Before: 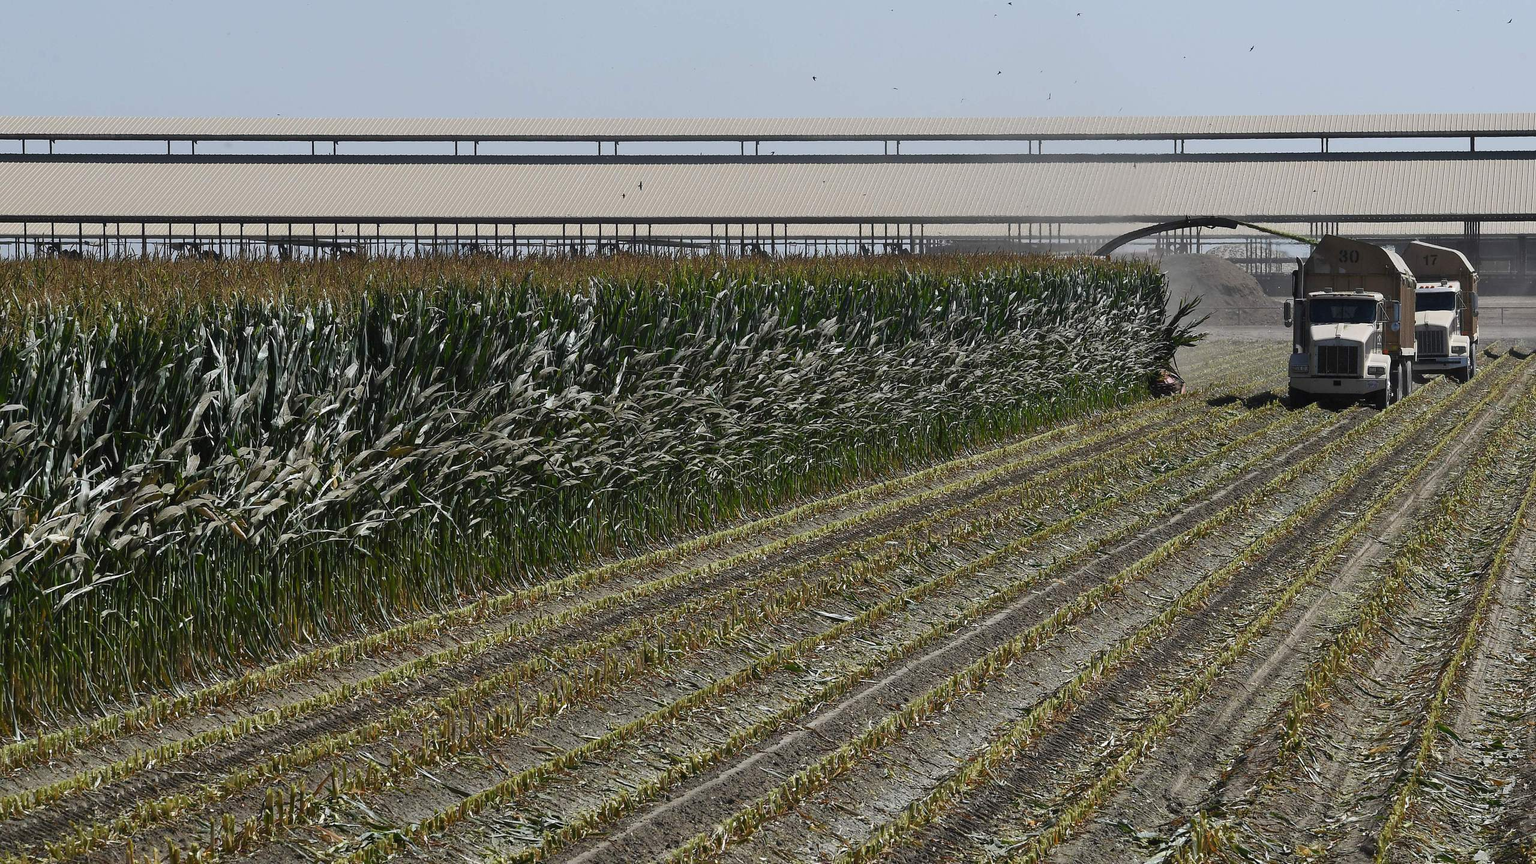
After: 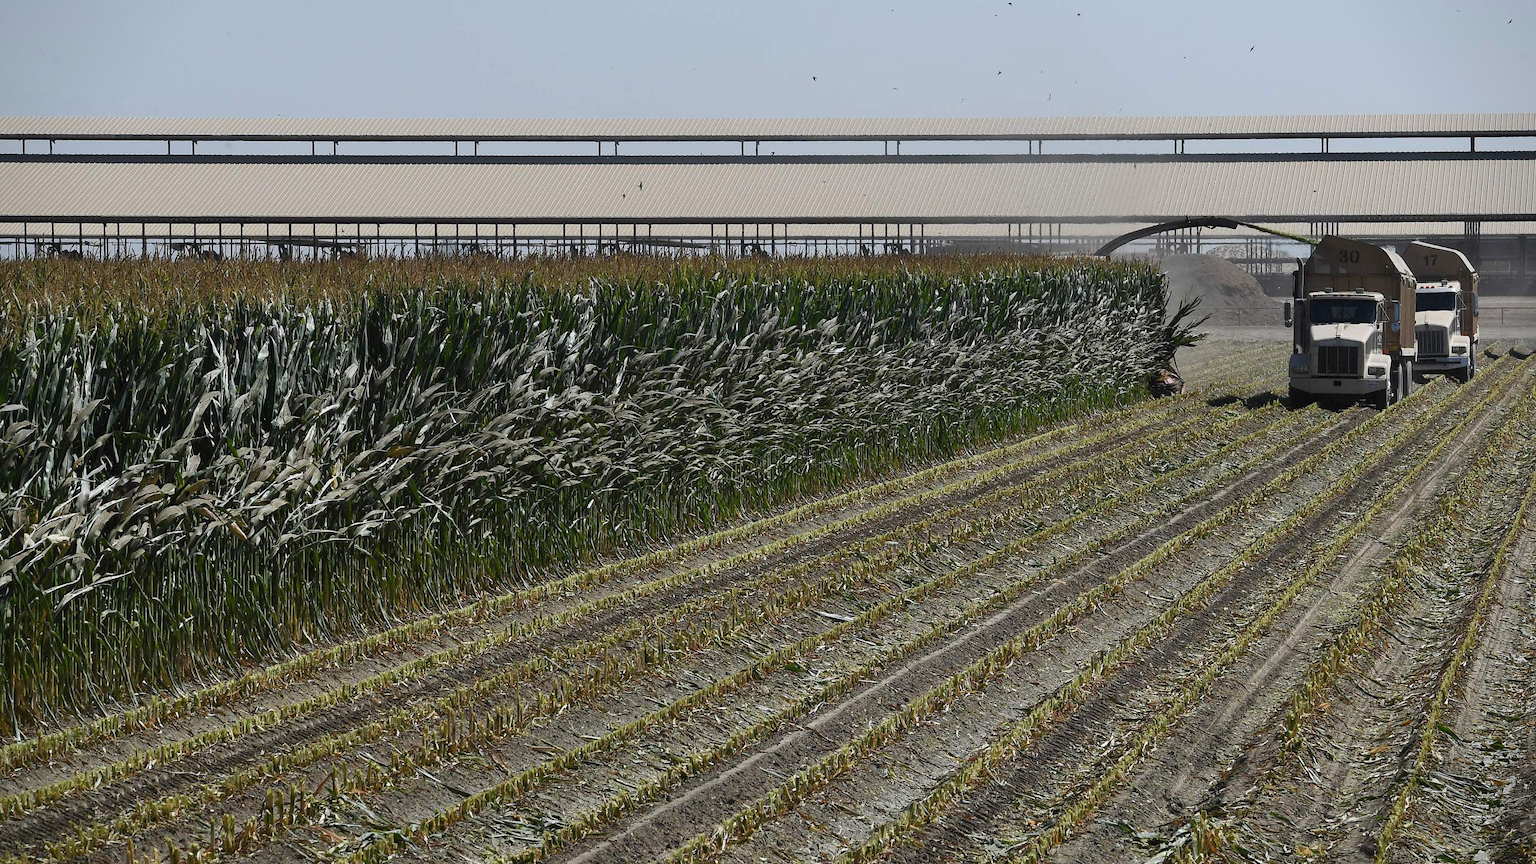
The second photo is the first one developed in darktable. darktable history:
vignetting: fall-off start 92.64%, saturation -0.002, center (0, 0.005)
